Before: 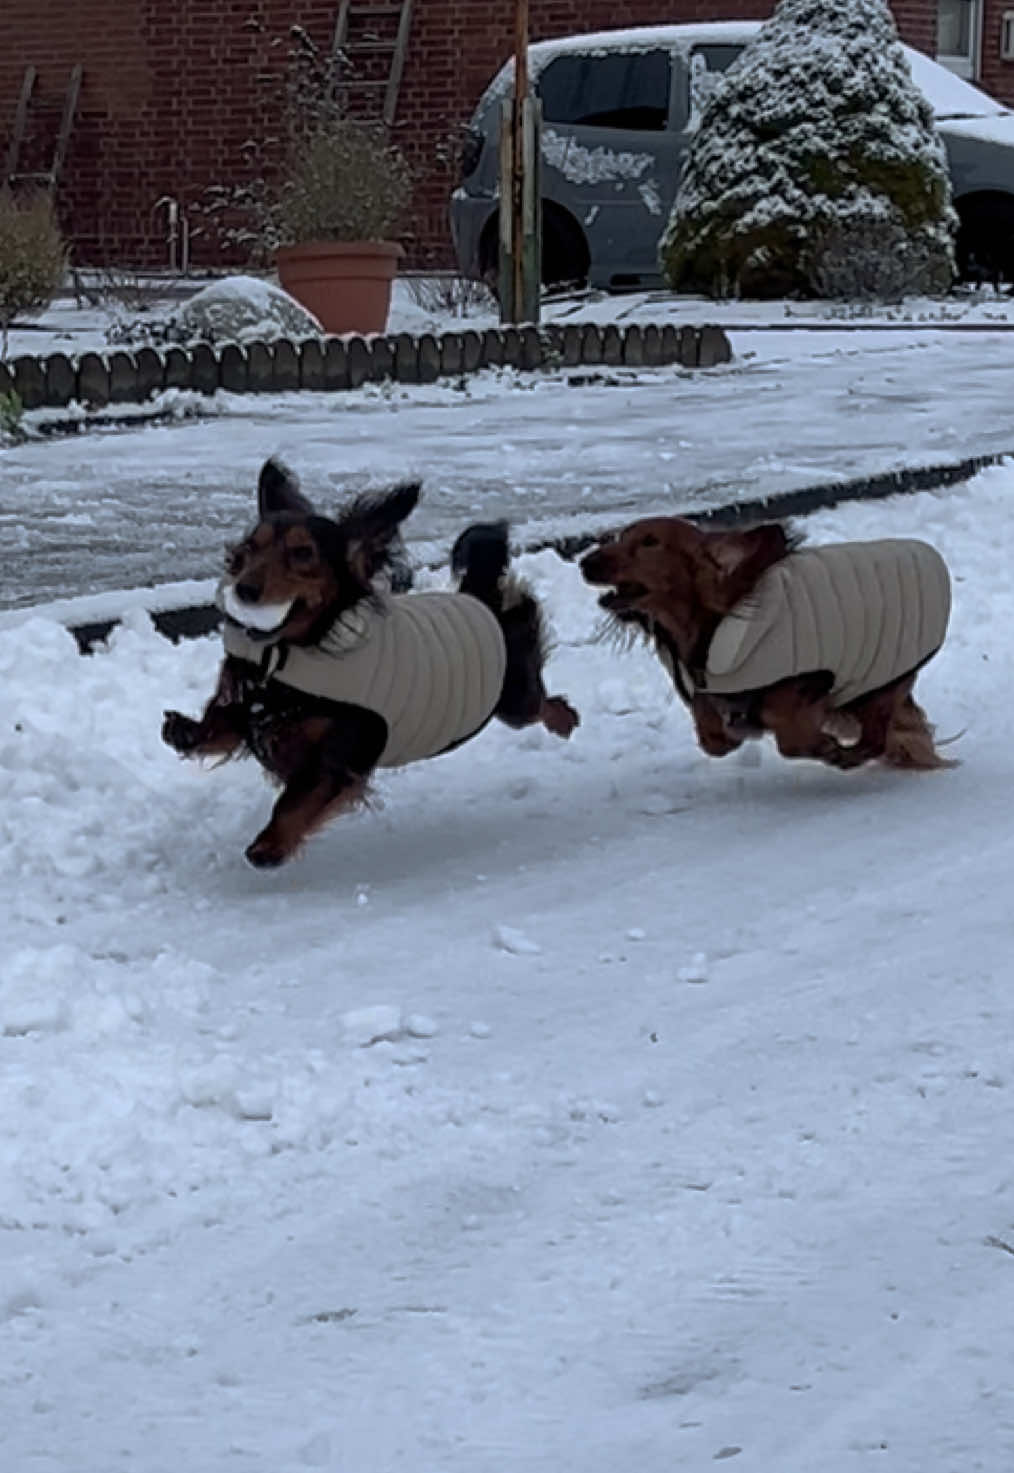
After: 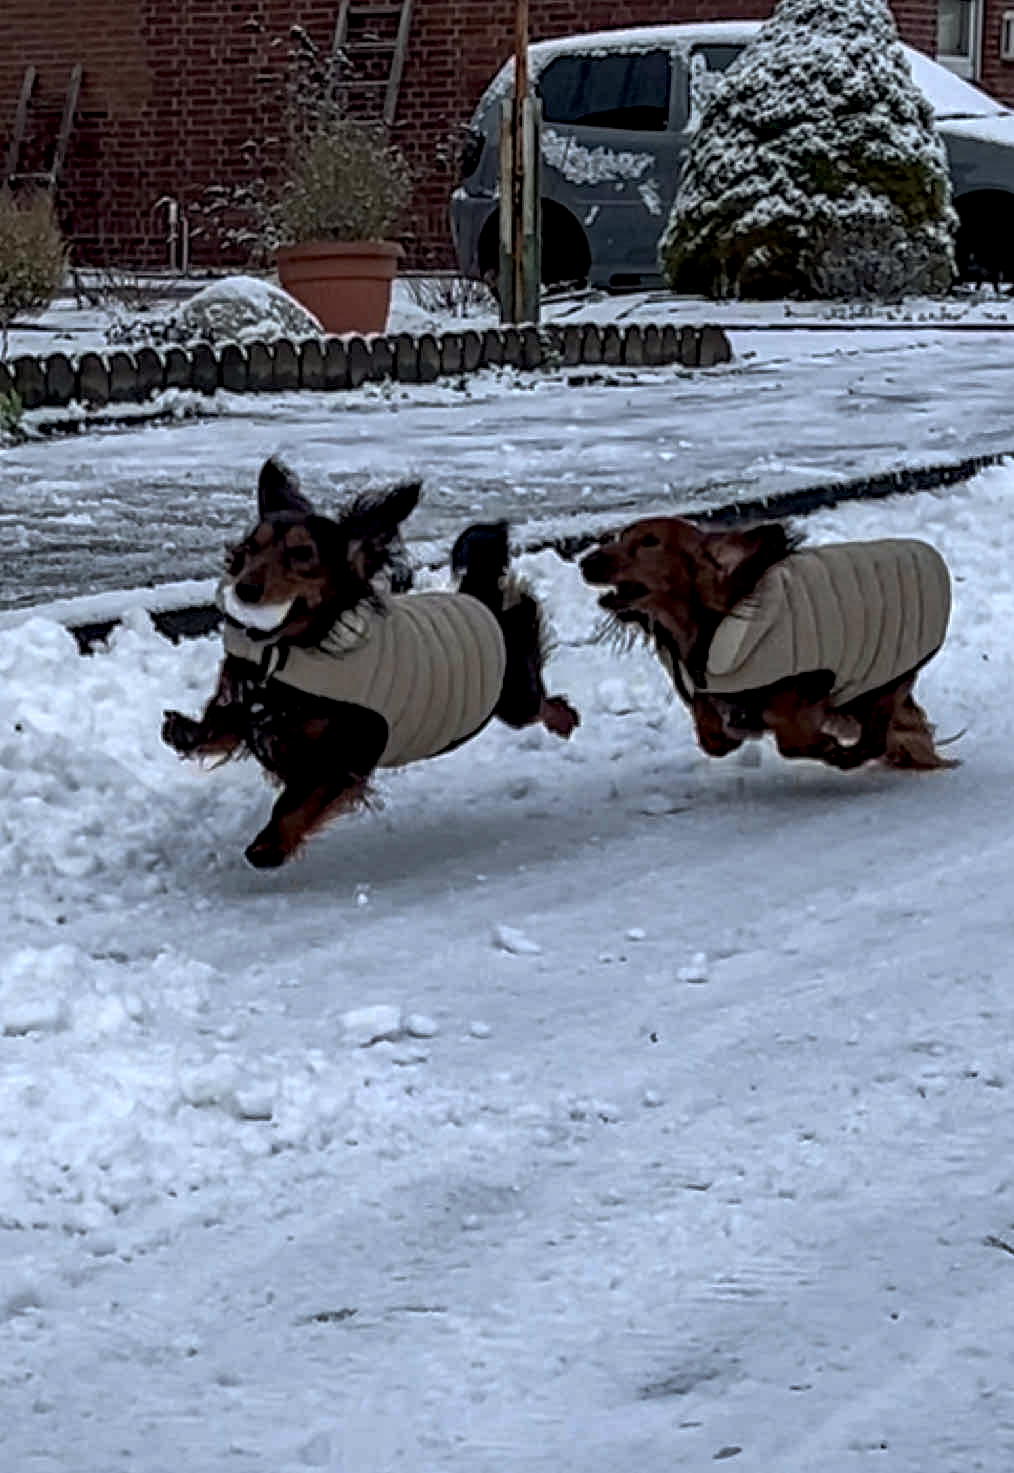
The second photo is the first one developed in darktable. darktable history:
local contrast: detail 150%
haze removal: strength 0.279, distance 0.25, adaptive false
exposure: exposure 0.128 EV, compensate highlight preservation false
